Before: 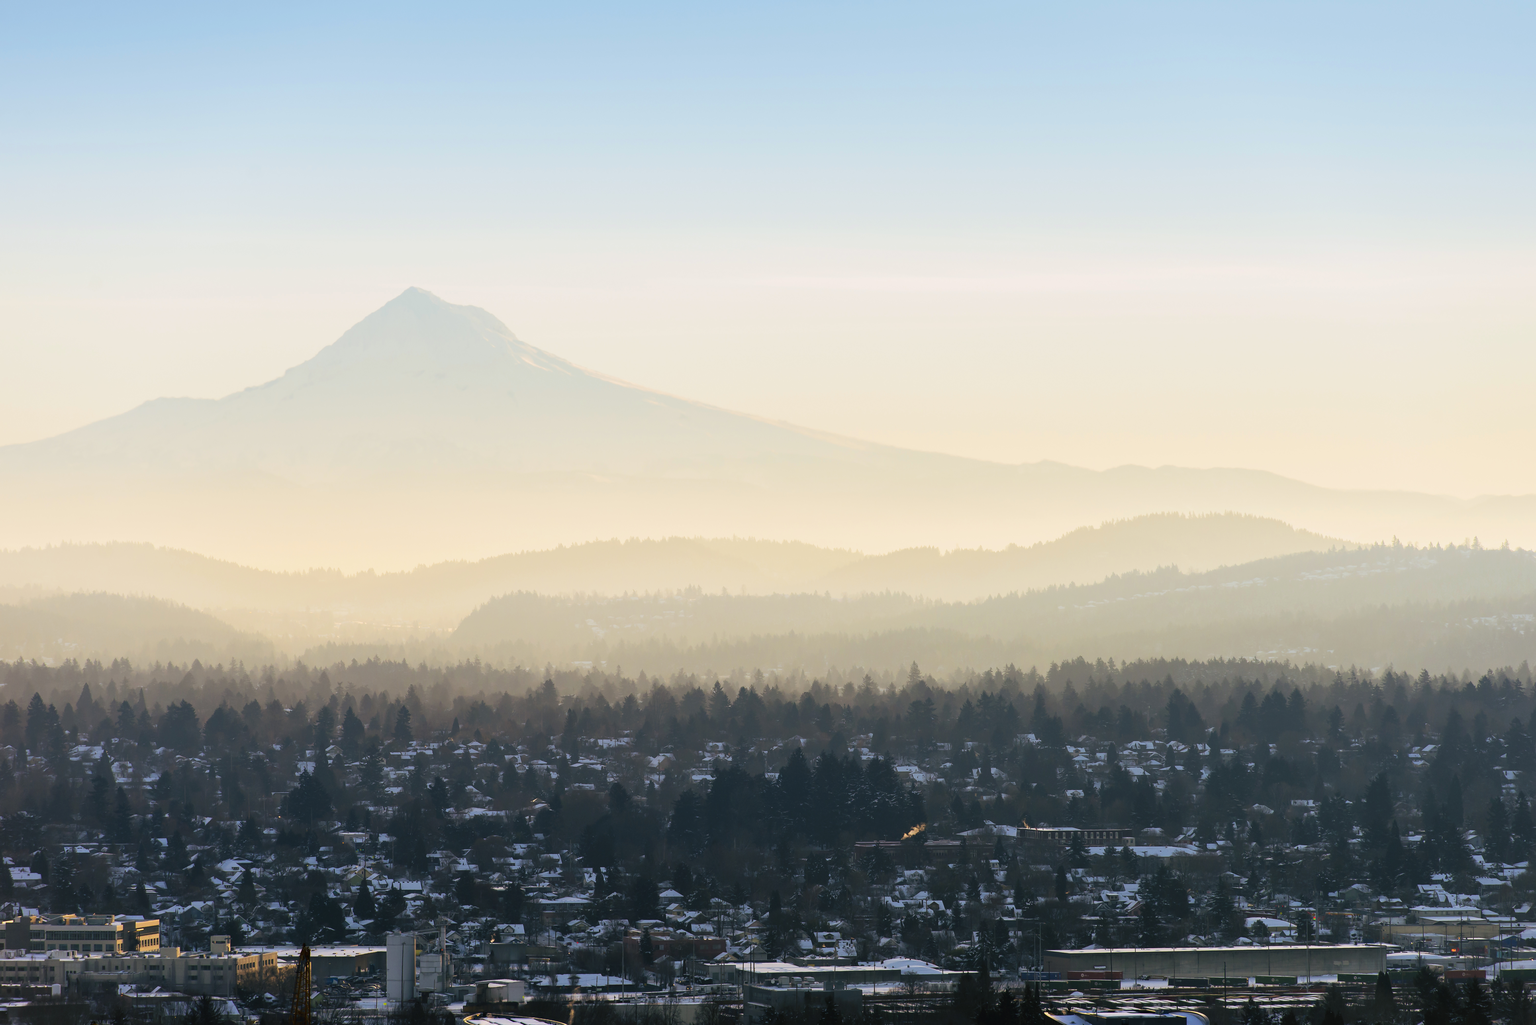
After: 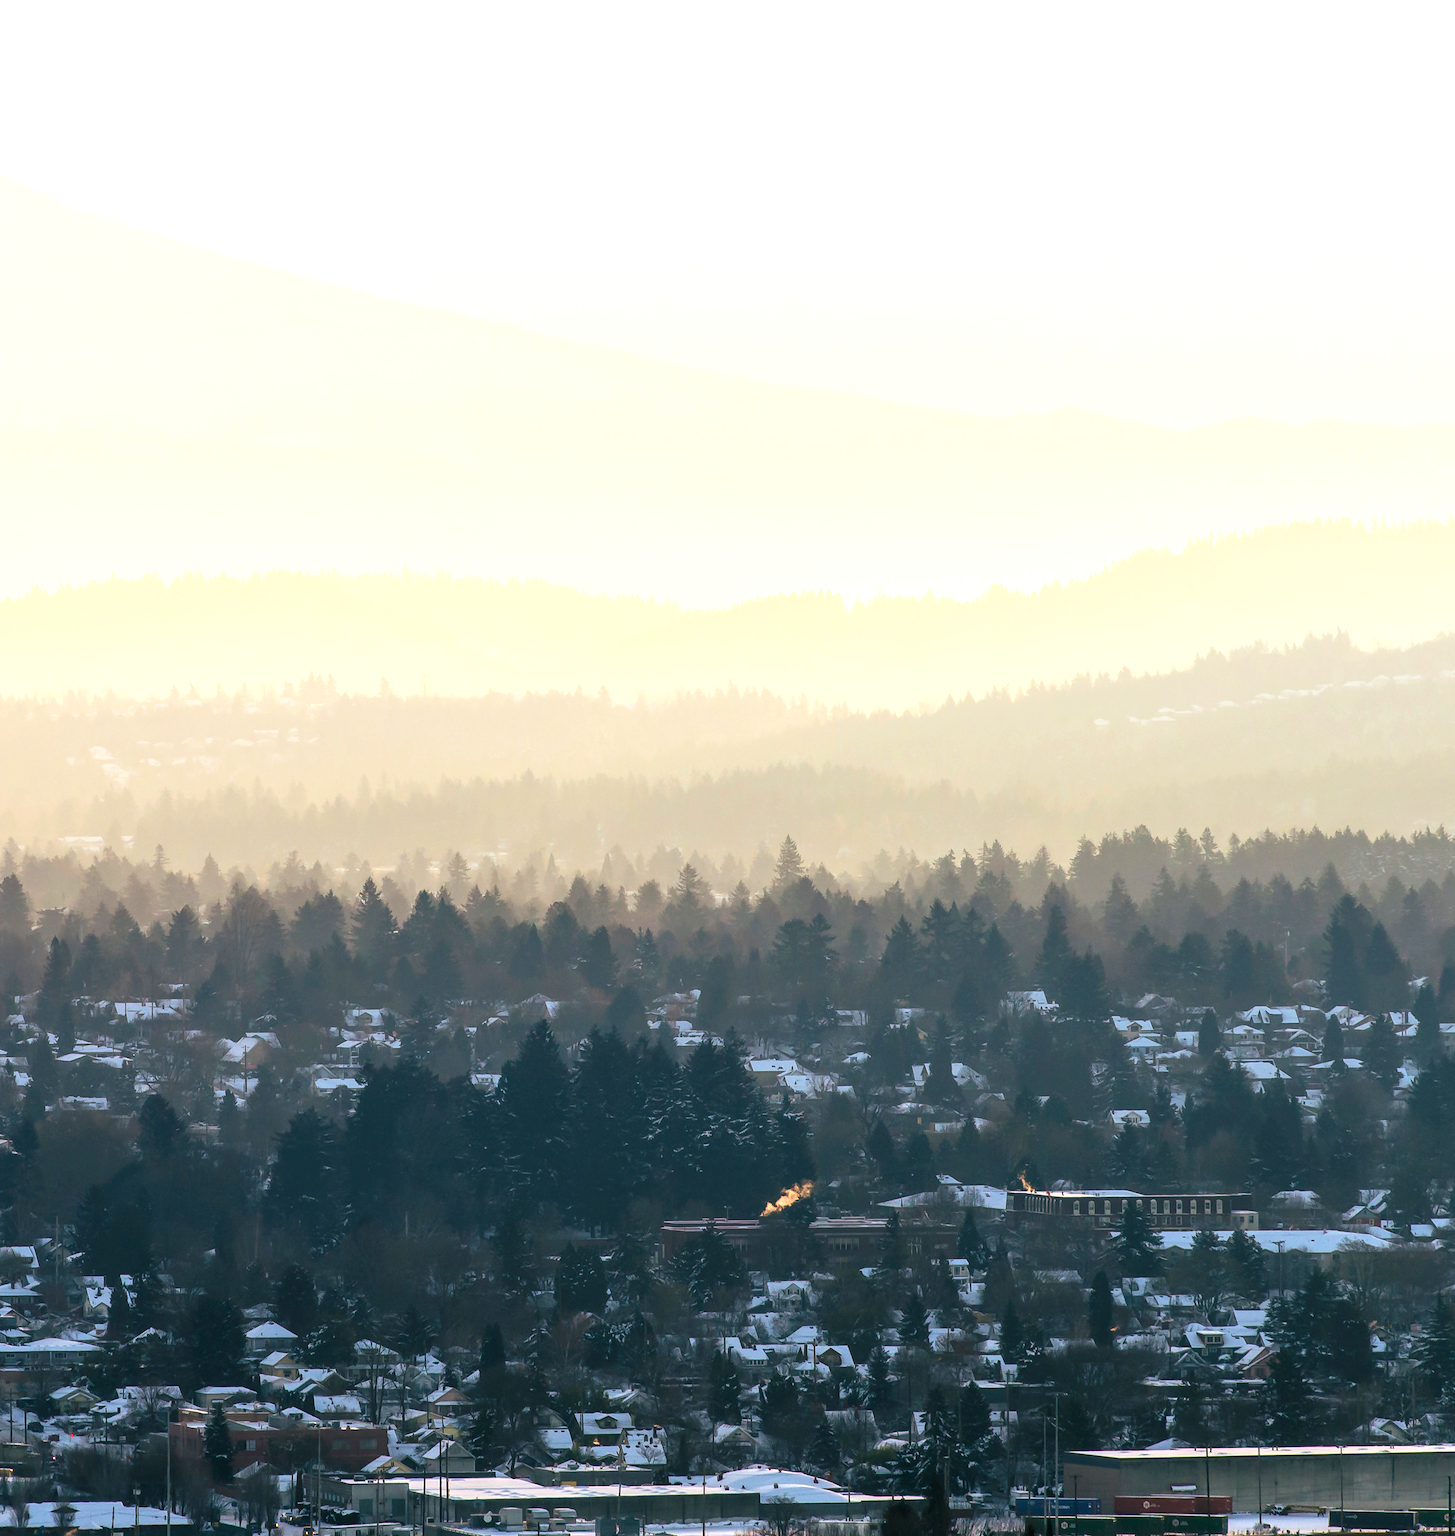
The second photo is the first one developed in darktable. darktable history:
local contrast: on, module defaults
exposure: exposure 0.608 EV, compensate exposure bias true, compensate highlight preservation false
crop: left 35.422%, top 26.206%, right 20.054%, bottom 3.391%
